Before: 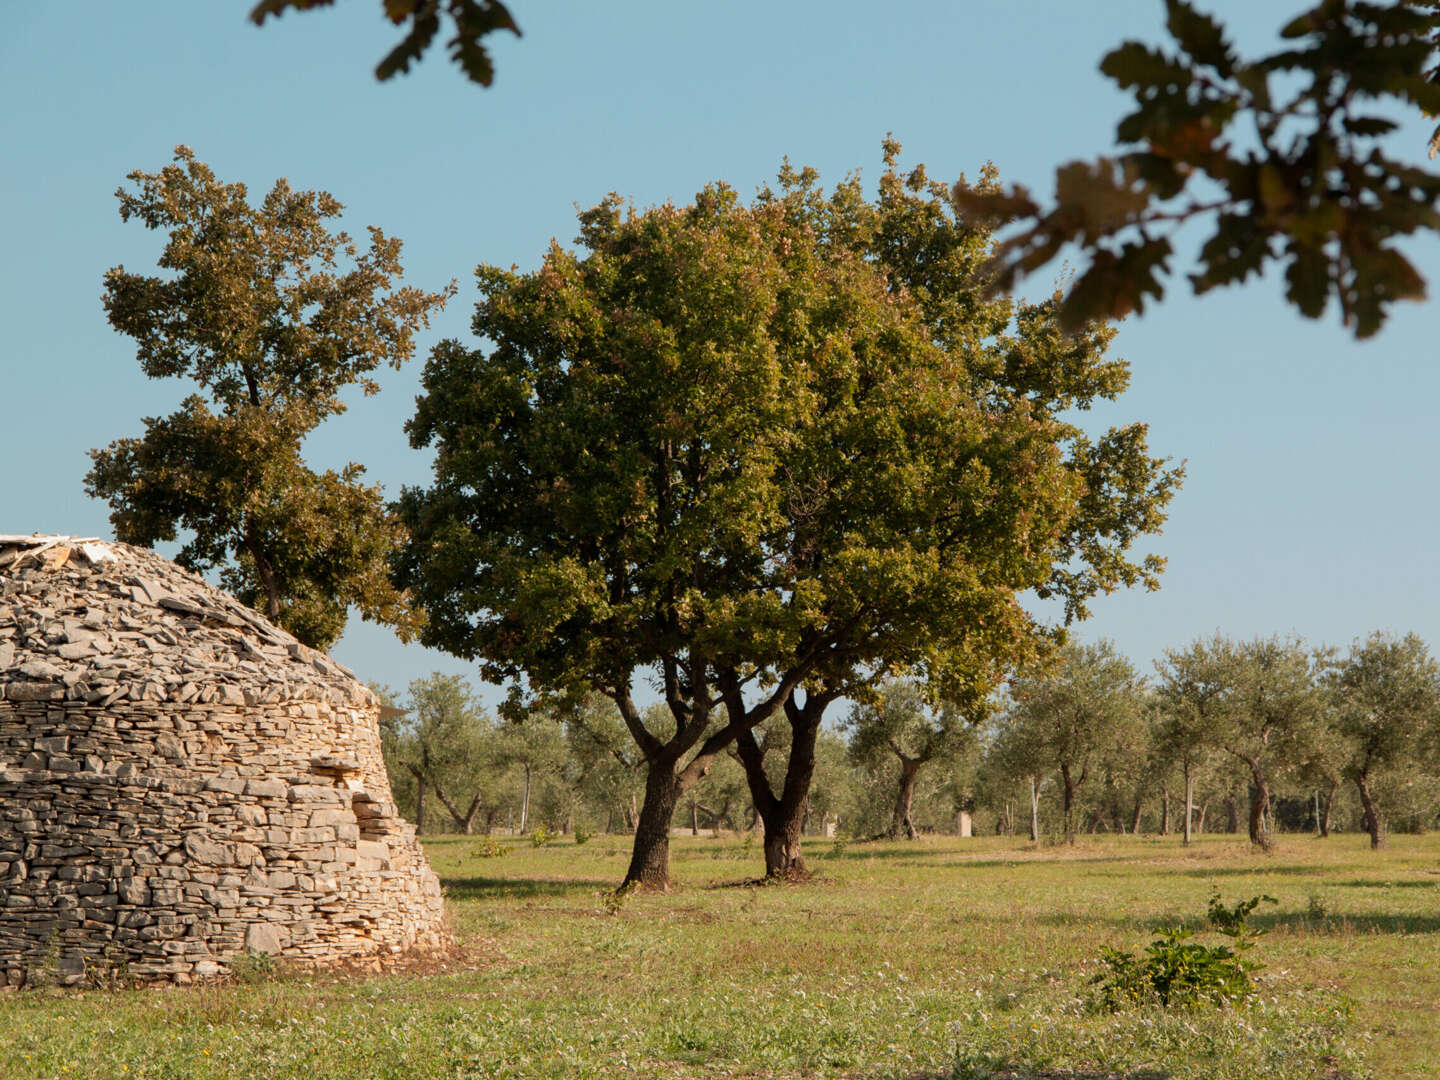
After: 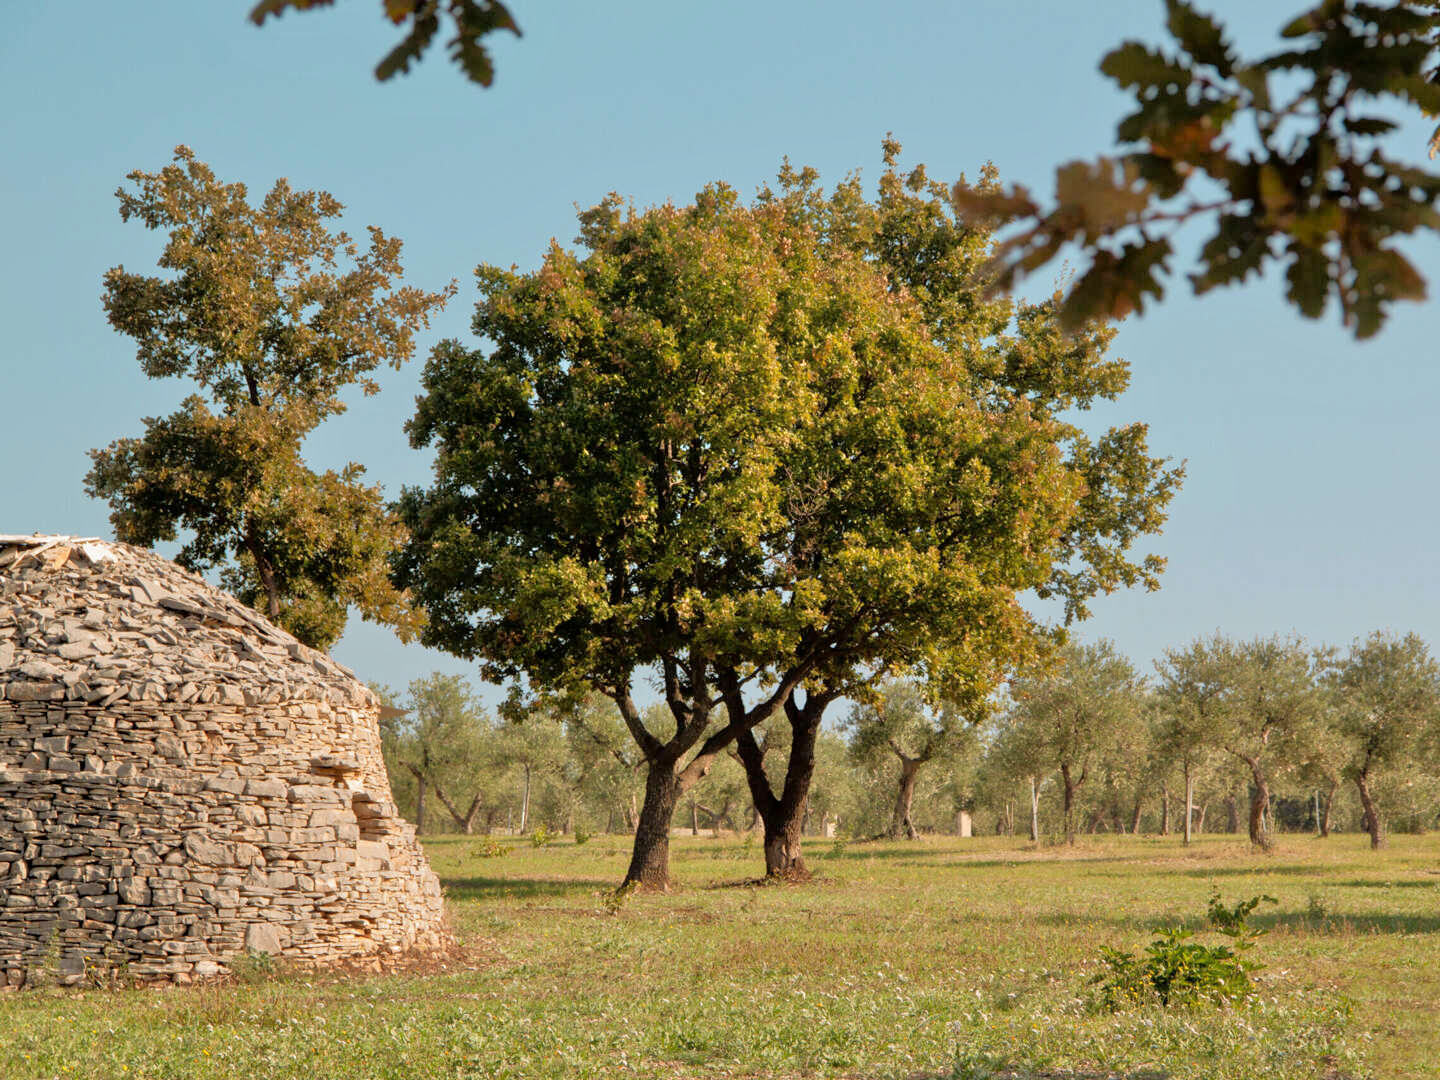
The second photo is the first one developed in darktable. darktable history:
tone equalizer: -7 EV 0.153 EV, -6 EV 0.591 EV, -5 EV 1.14 EV, -4 EV 1.31 EV, -3 EV 1.15 EV, -2 EV 0.6 EV, -1 EV 0.152 EV
